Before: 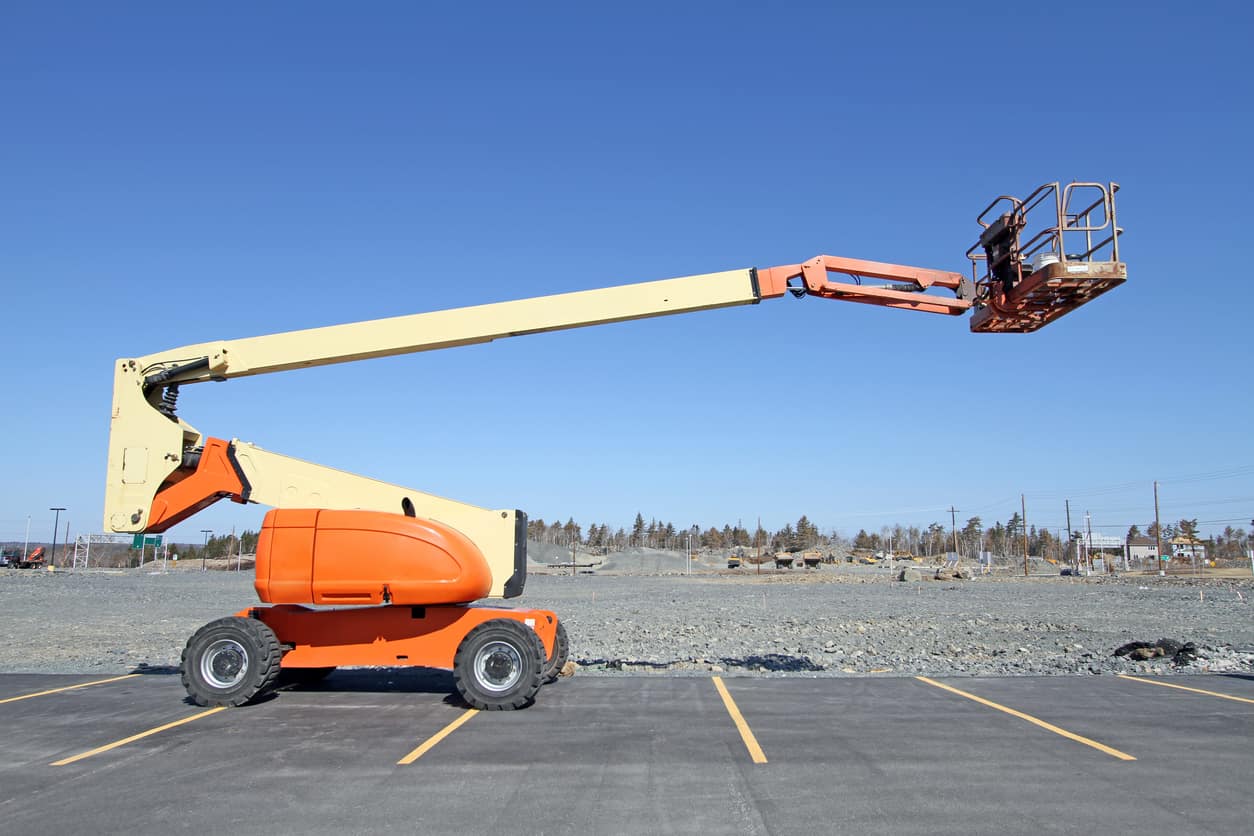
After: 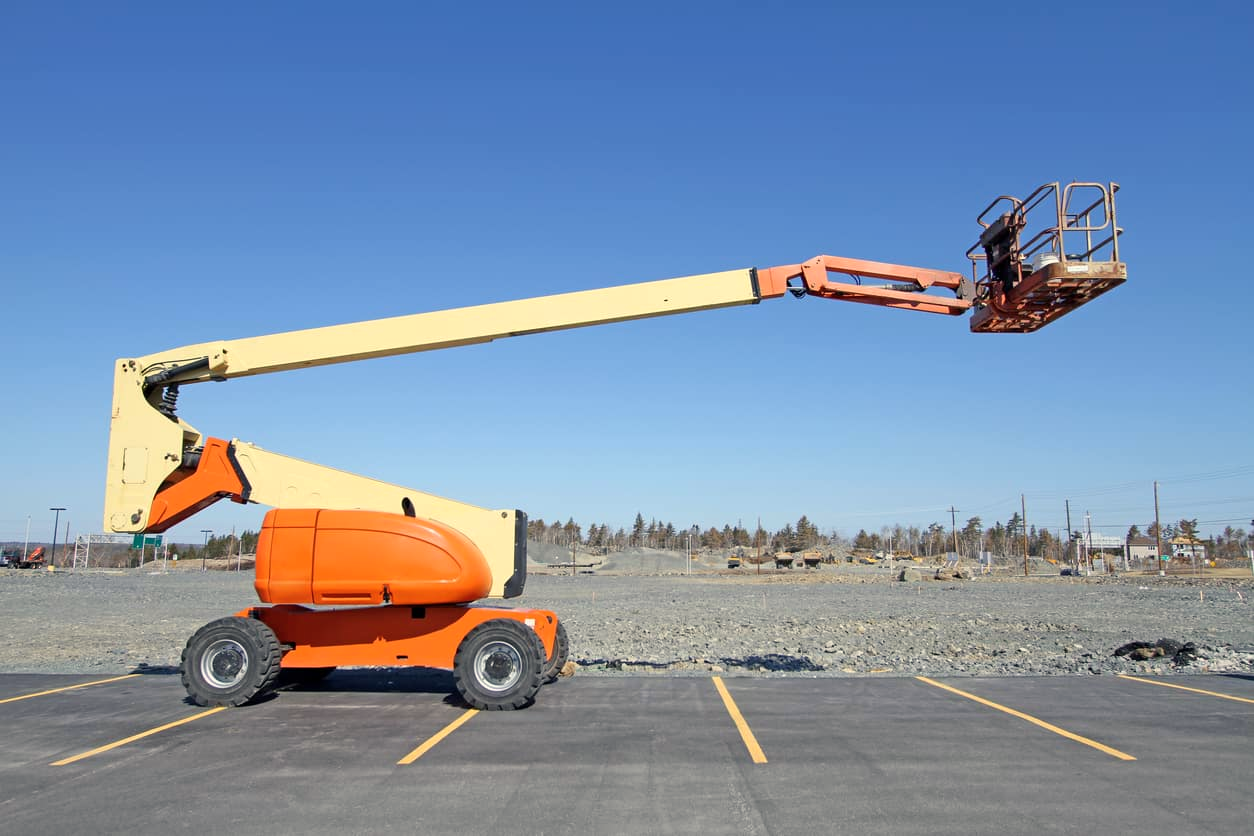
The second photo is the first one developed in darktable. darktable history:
color balance rgb: highlights gain › chroma 3.04%, highlights gain › hue 77.21°, perceptual saturation grading › global saturation 0.92%, global vibrance 20%
